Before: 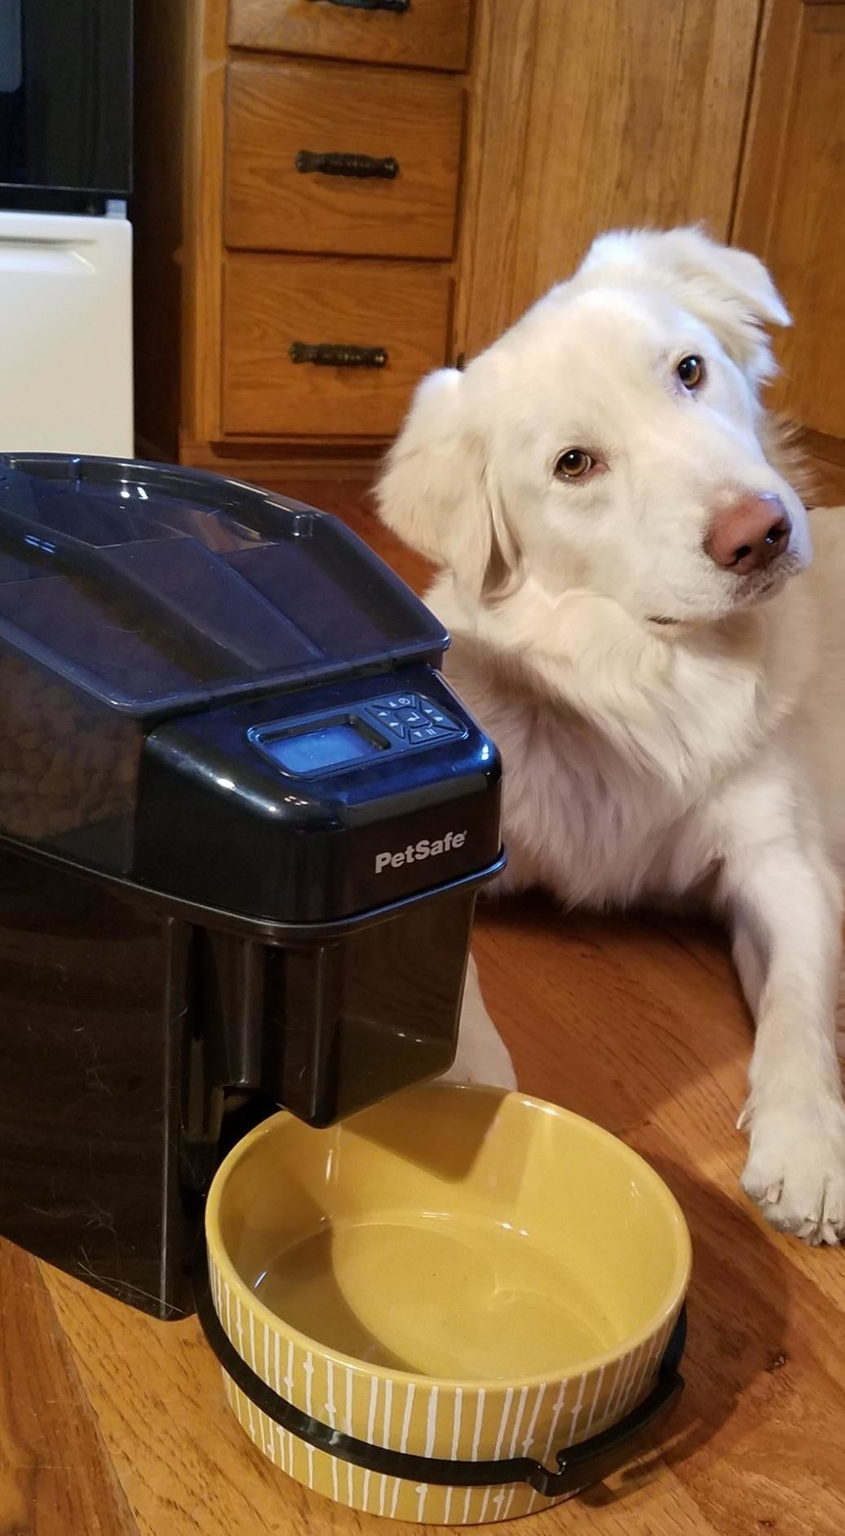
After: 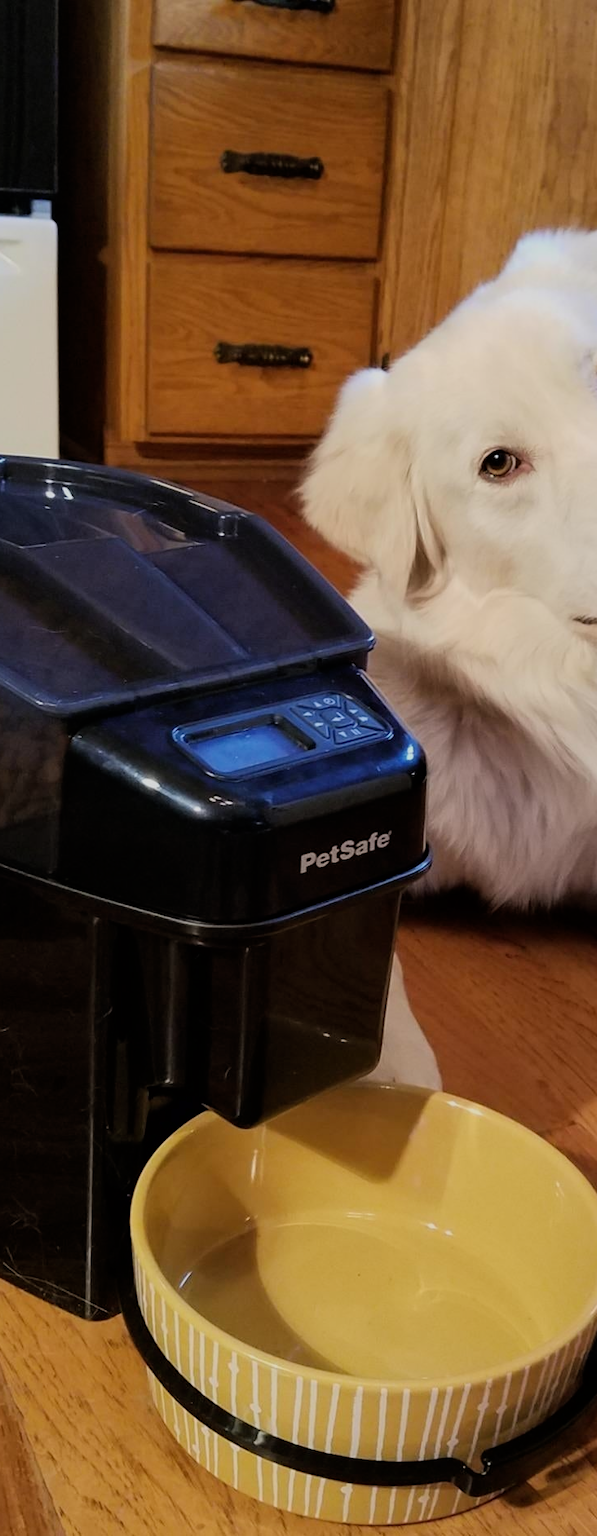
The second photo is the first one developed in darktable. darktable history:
crop and rotate: left 9.041%, right 20.206%
filmic rgb: black relative exposure -7.65 EV, white relative exposure 4.56 EV, hardness 3.61, contrast 1.054, color science v6 (2022), iterations of high-quality reconstruction 0
tone equalizer: edges refinement/feathering 500, mask exposure compensation -1.57 EV, preserve details no
